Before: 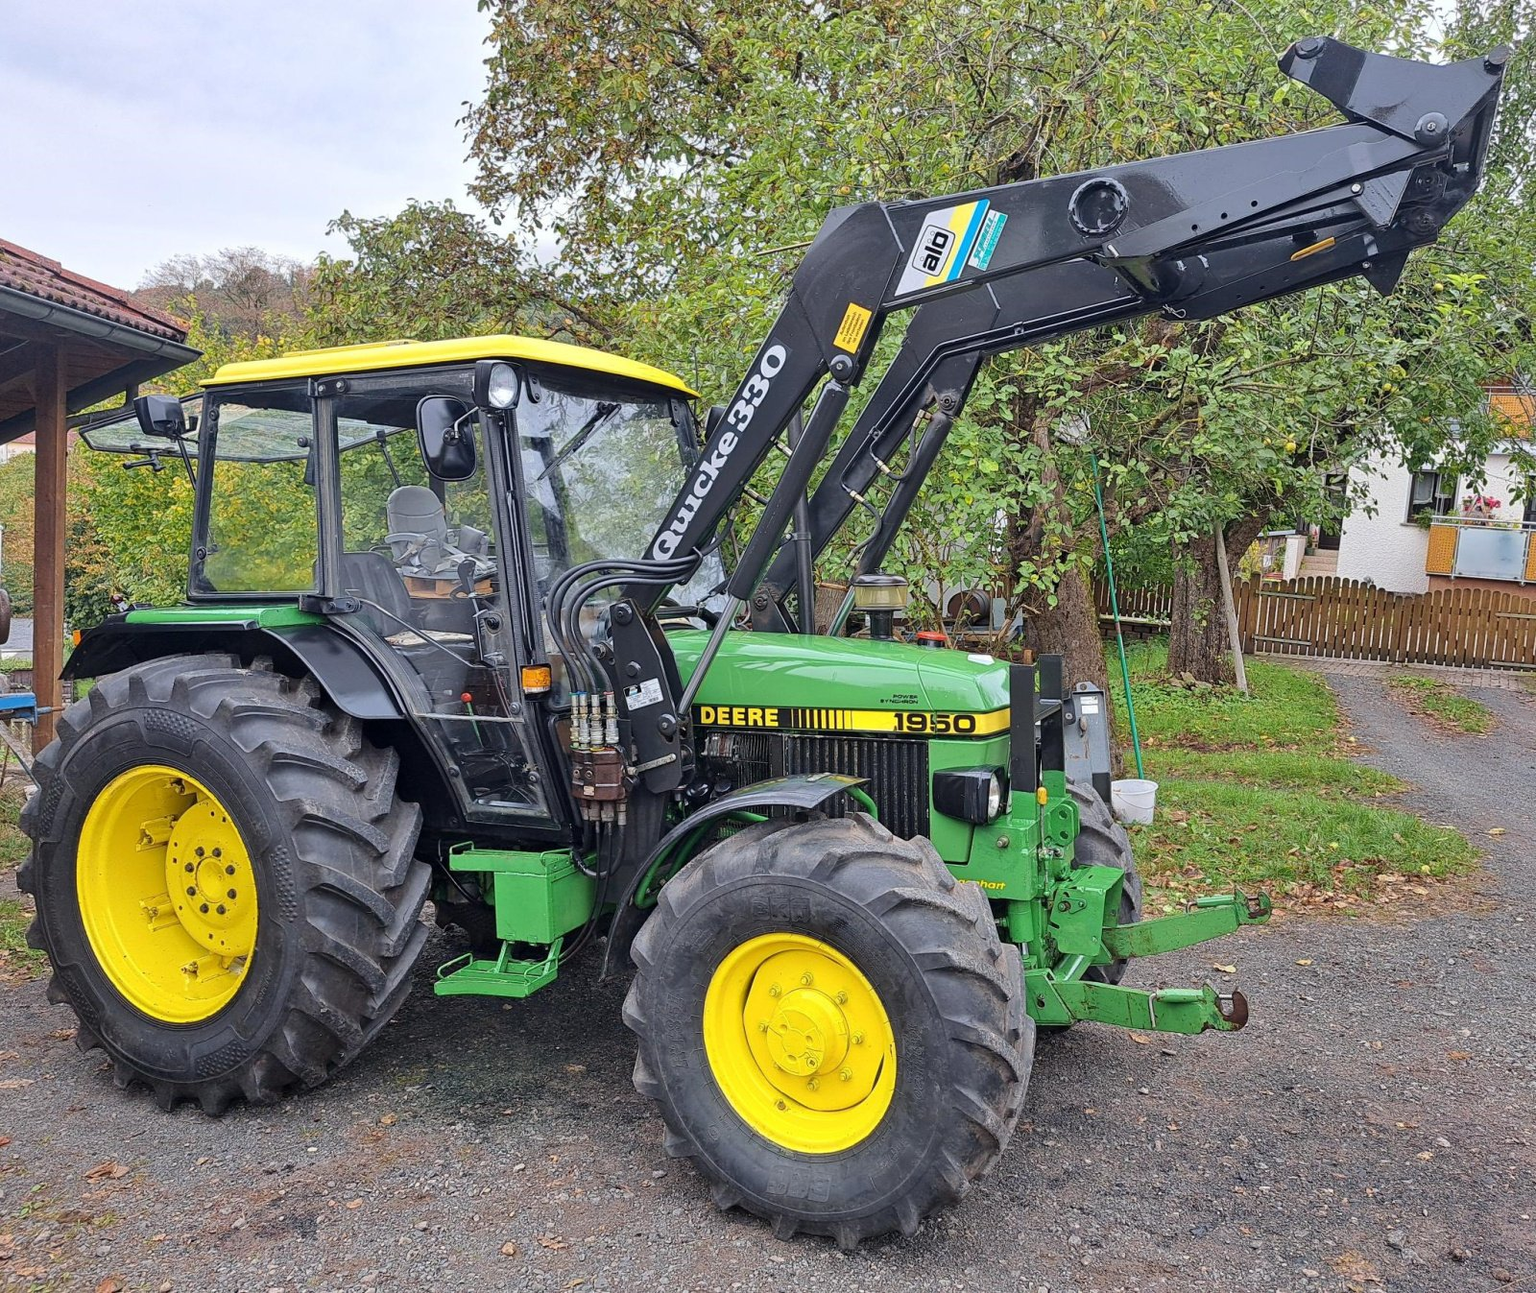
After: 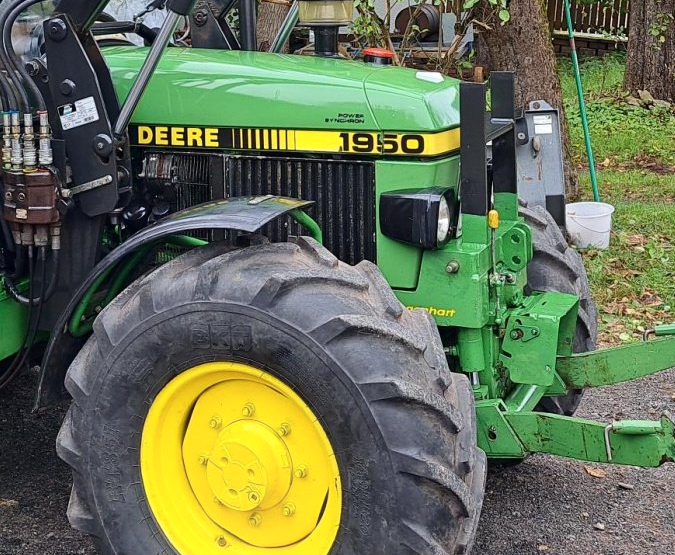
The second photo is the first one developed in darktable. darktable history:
contrast brightness saturation: contrast 0.141
crop: left 37.034%, top 45.298%, right 20.731%, bottom 13.451%
shadows and highlights: shadows -42.01, highlights 63.39, soften with gaussian
